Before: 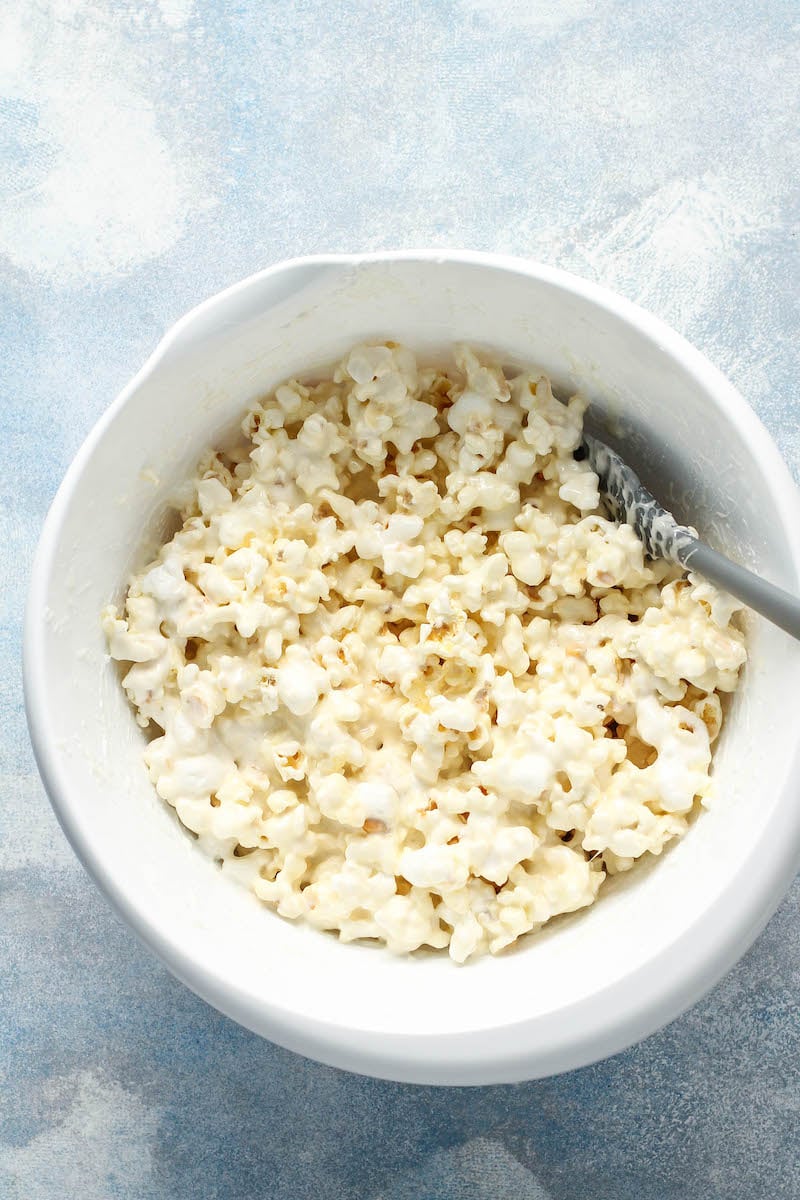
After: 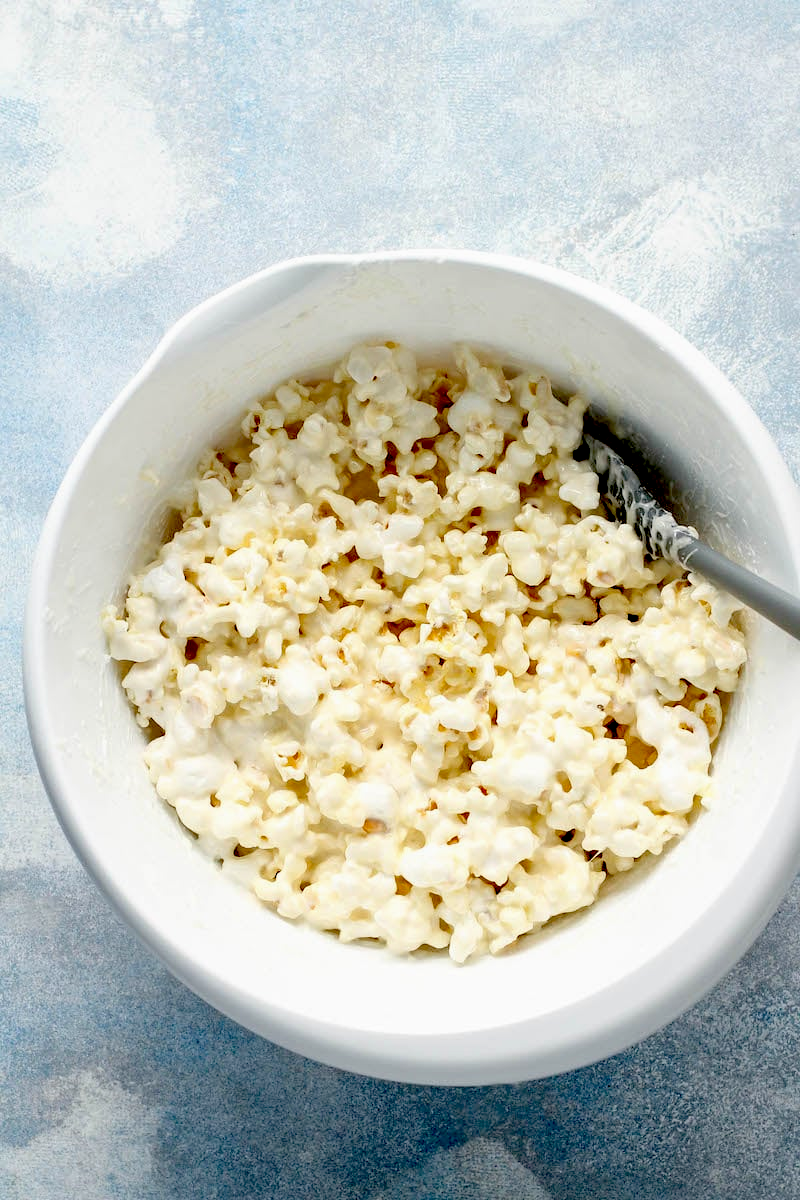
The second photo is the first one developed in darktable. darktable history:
exposure: black level correction 0.056, exposure -0.035 EV, compensate exposure bias true, compensate highlight preservation false
